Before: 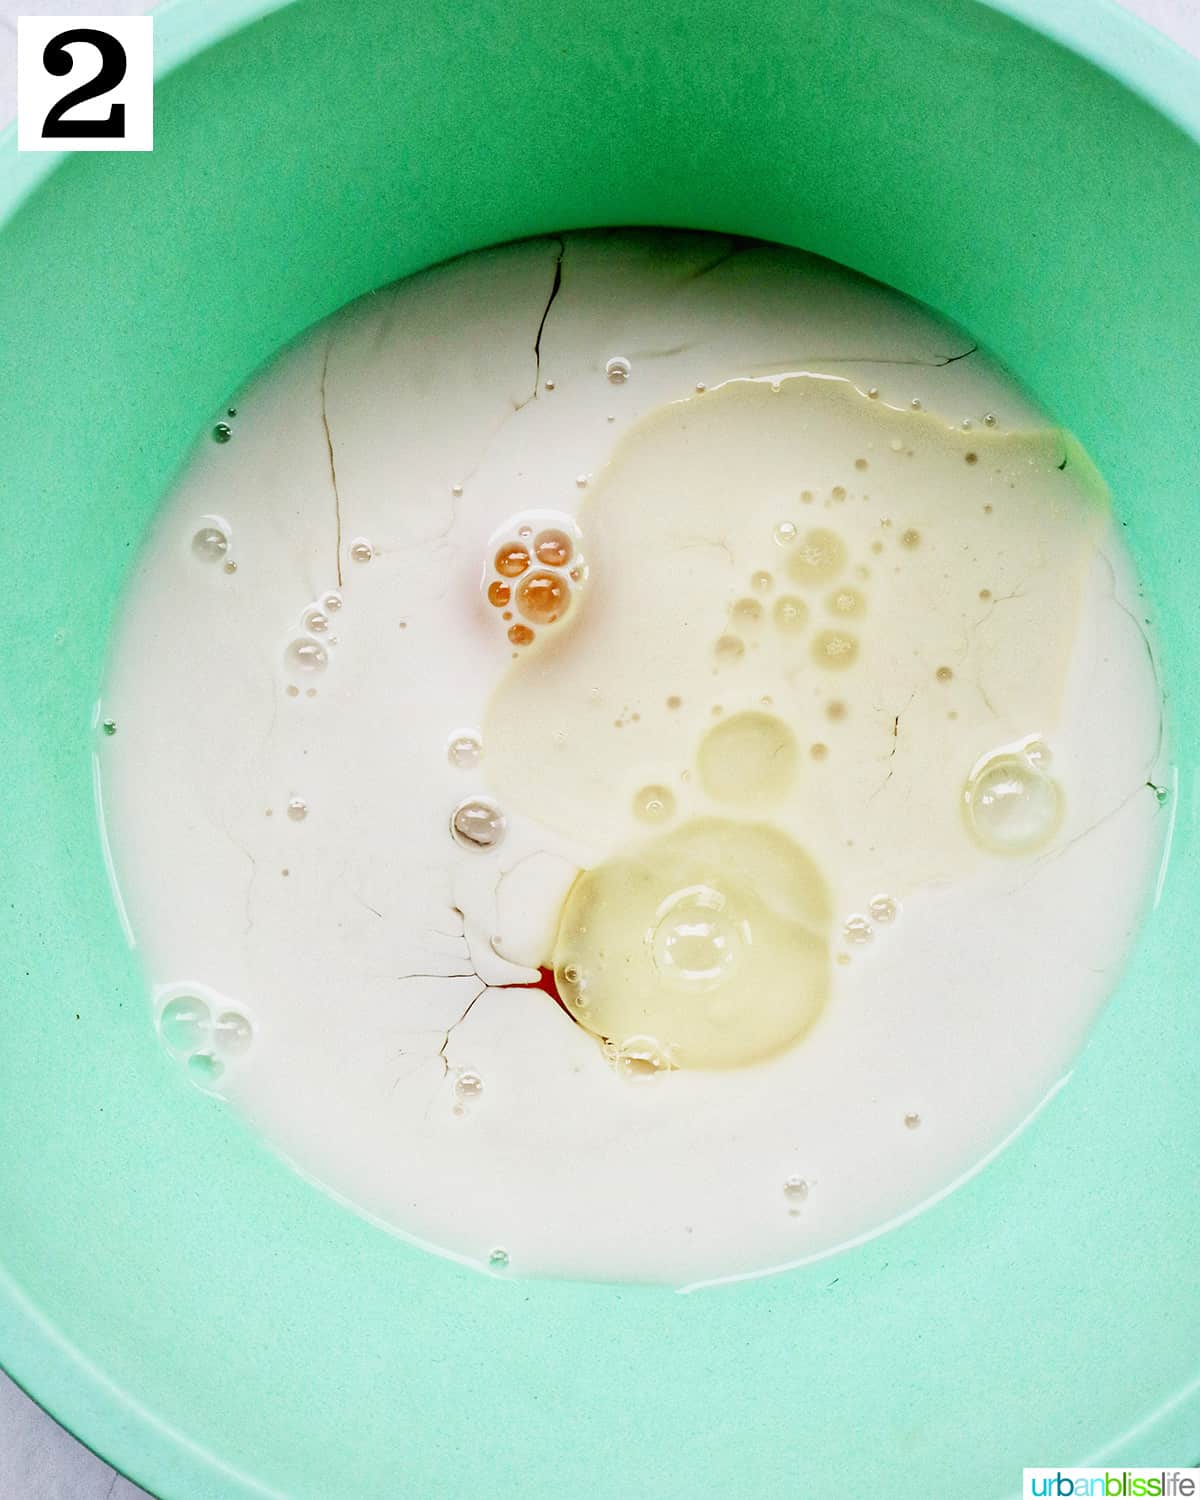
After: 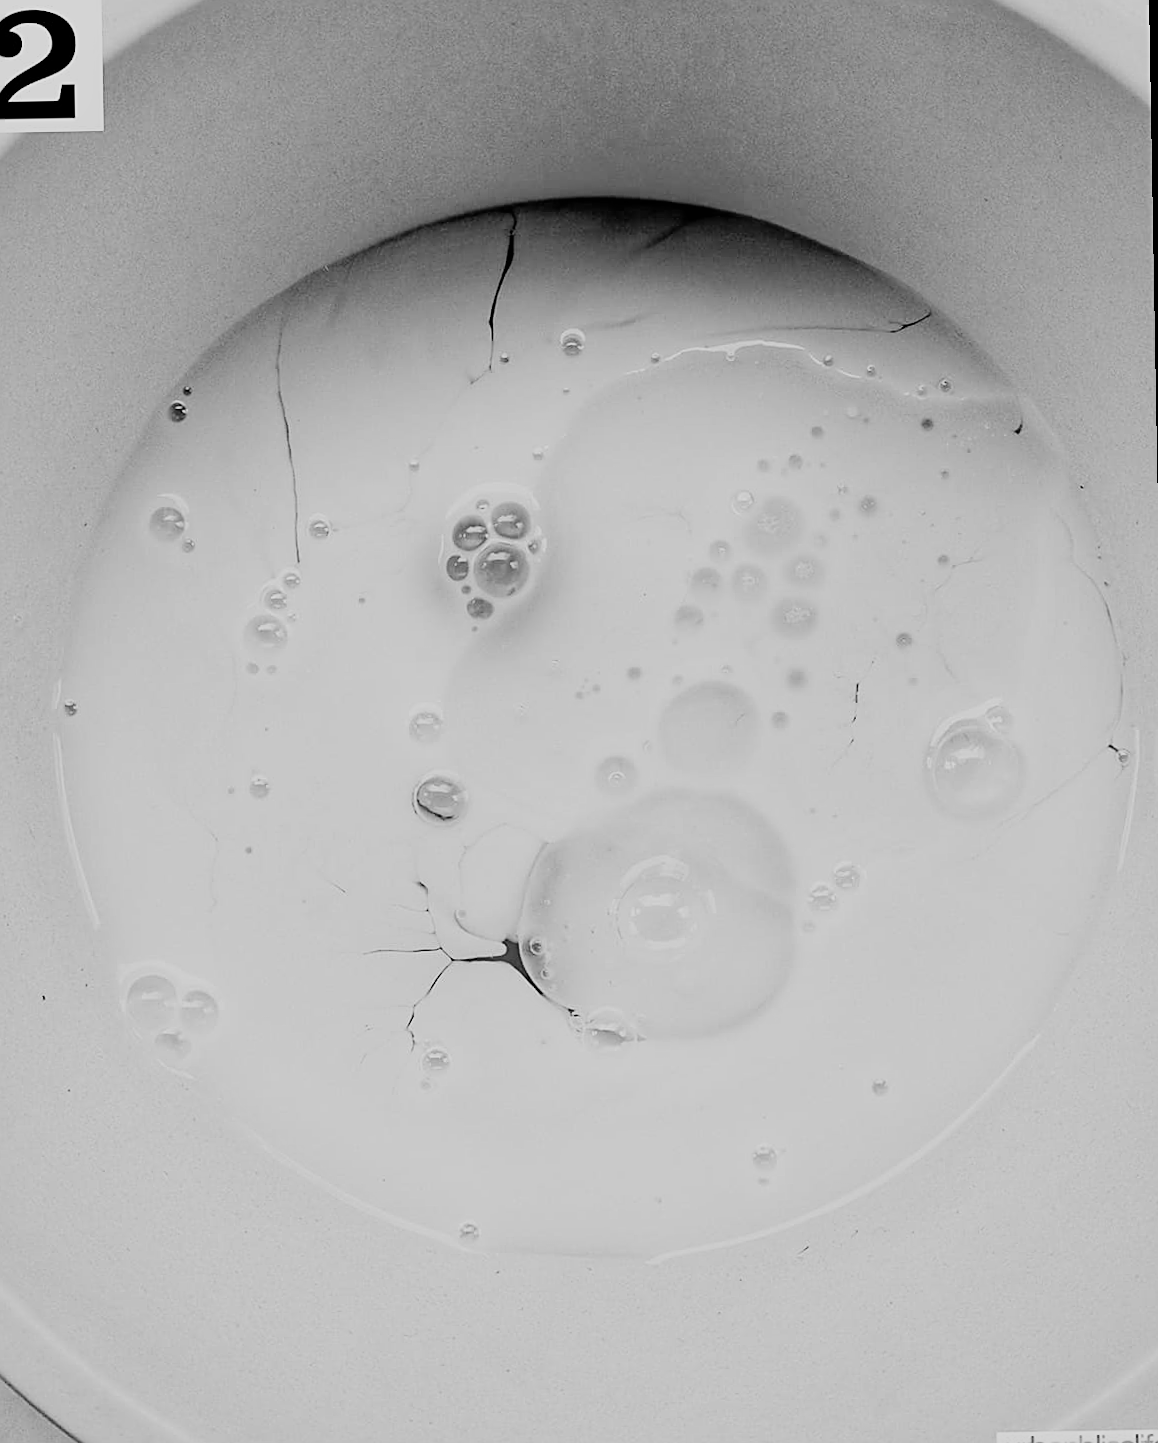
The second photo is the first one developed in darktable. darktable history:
filmic rgb: black relative exposure -7.65 EV, white relative exposure 4.56 EV, hardness 3.61
rotate and perspective: rotation -1°, crop left 0.011, crop right 0.989, crop top 0.025, crop bottom 0.975
crop and rotate: left 3.238%
monochrome: on, module defaults
sharpen: on, module defaults
